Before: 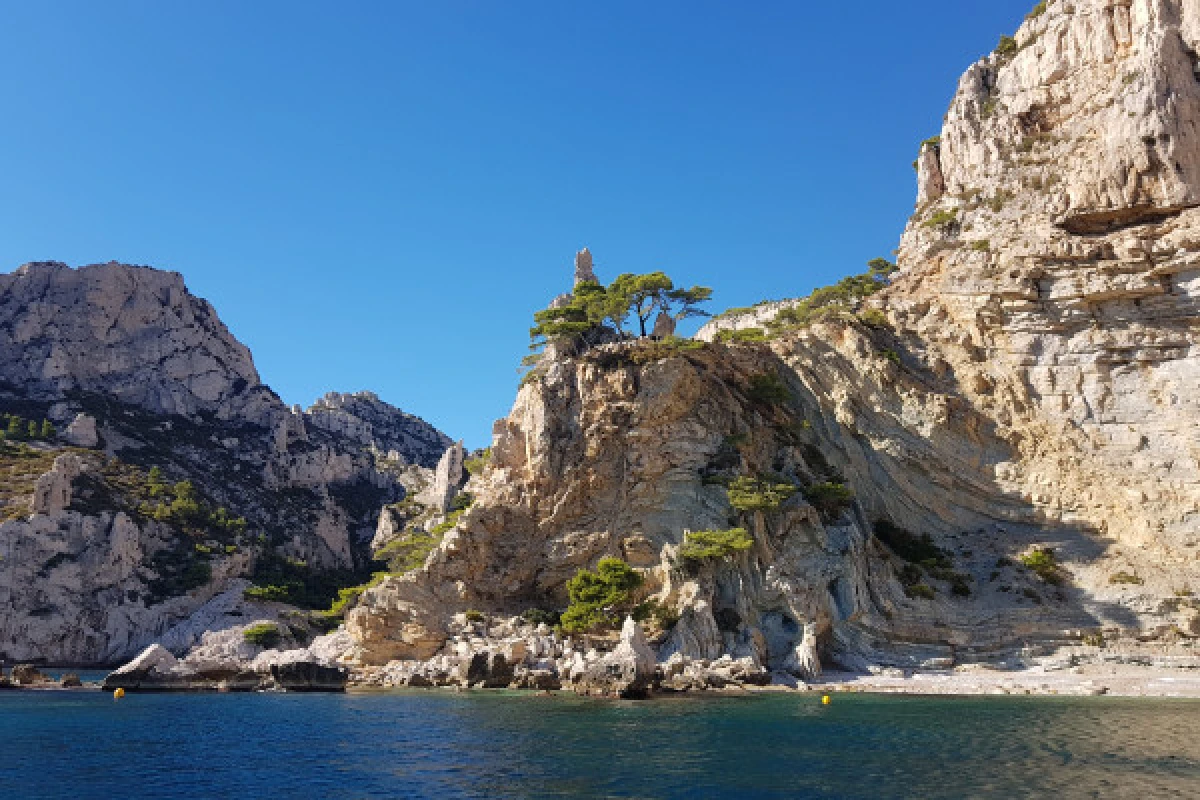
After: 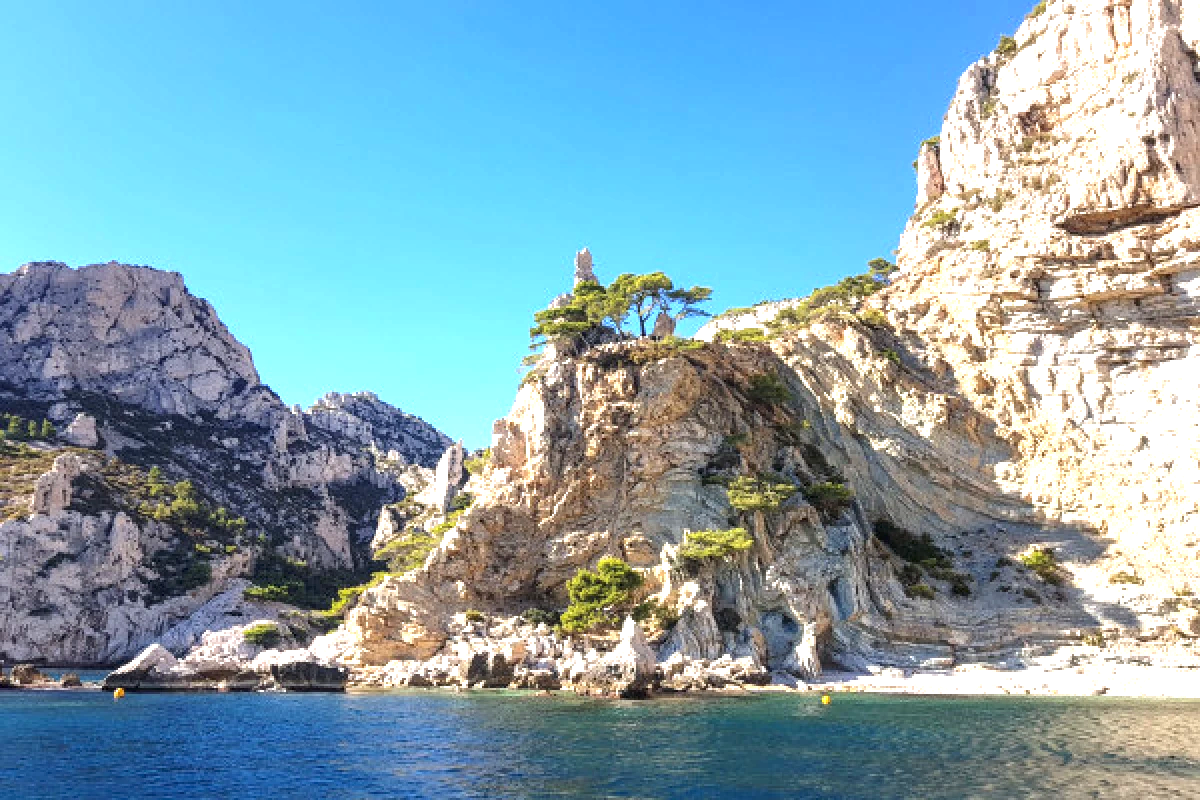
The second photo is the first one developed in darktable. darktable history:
exposure: black level correction 0, exposure 1.198 EV, compensate exposure bias true, compensate highlight preservation false
local contrast: on, module defaults
